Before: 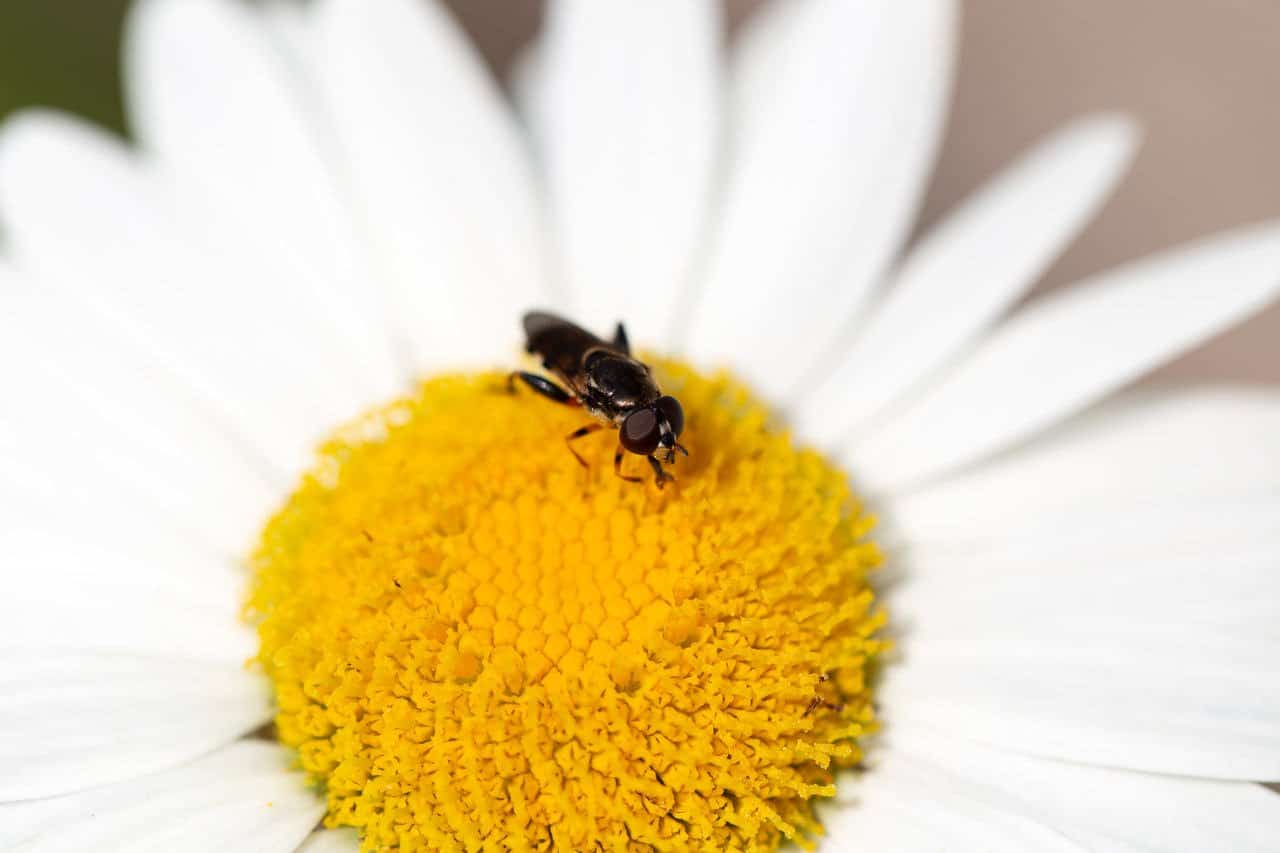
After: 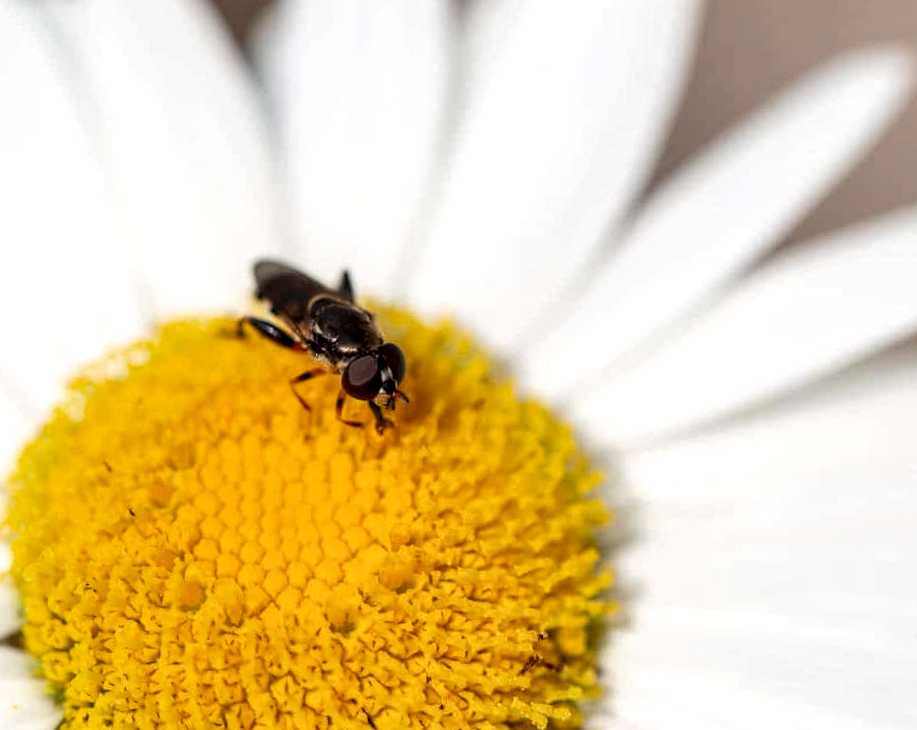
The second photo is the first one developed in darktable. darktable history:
rotate and perspective: rotation 1.69°, lens shift (vertical) -0.023, lens shift (horizontal) -0.291, crop left 0.025, crop right 0.988, crop top 0.092, crop bottom 0.842
crop: left 13.443%, right 13.31%
local contrast: detail 140%
